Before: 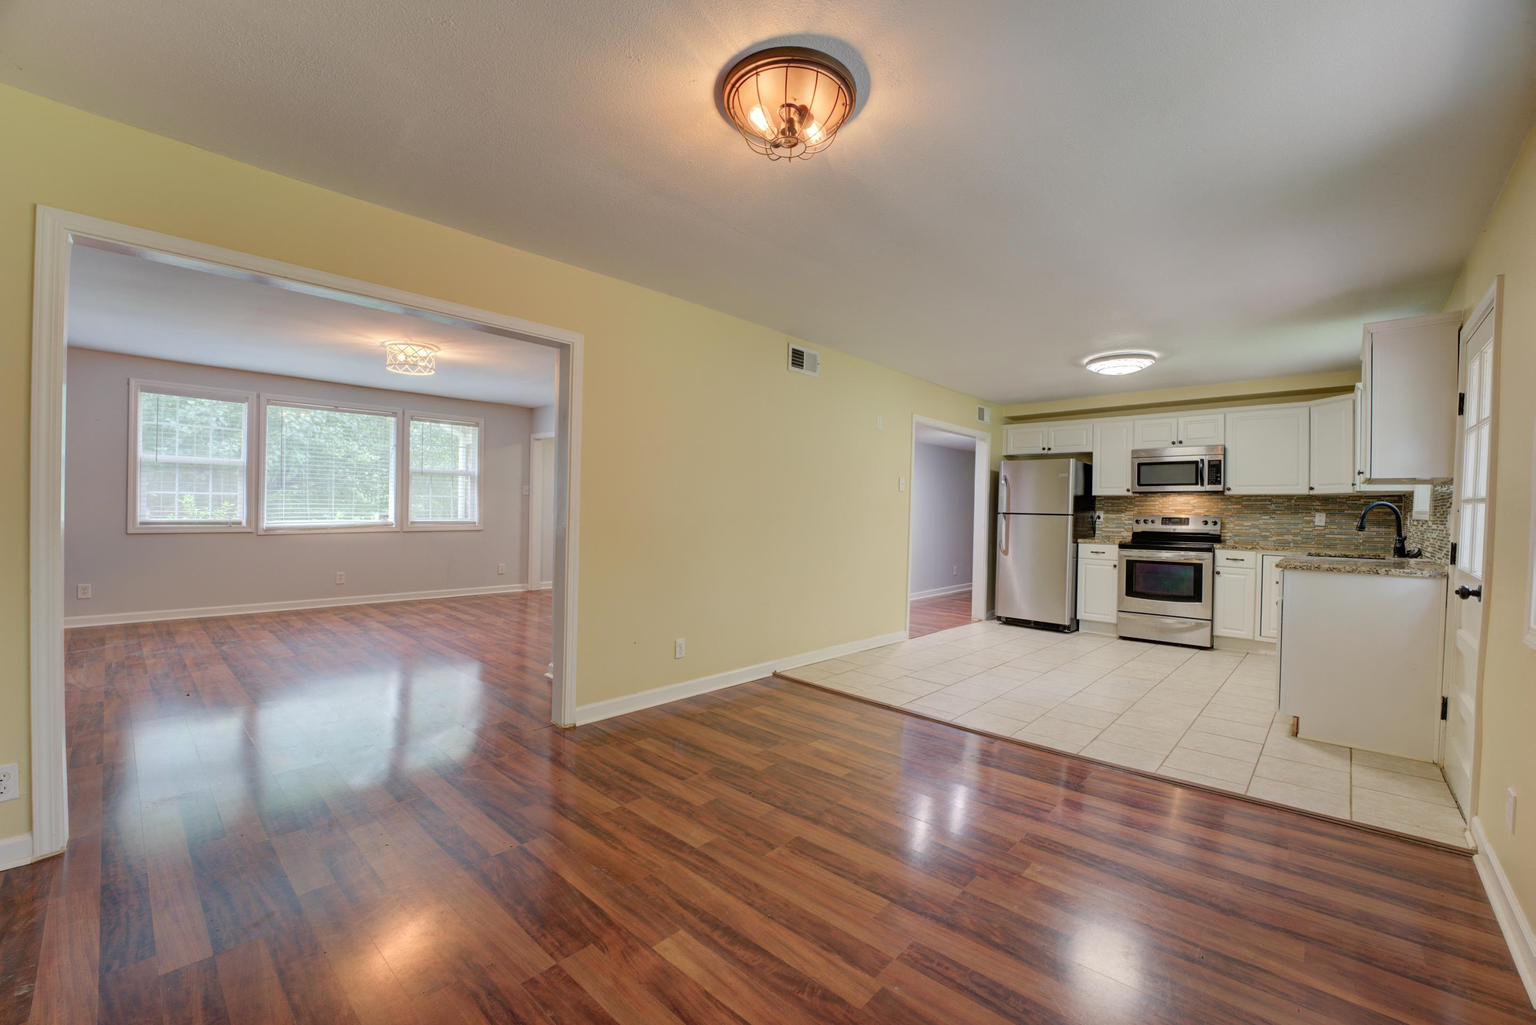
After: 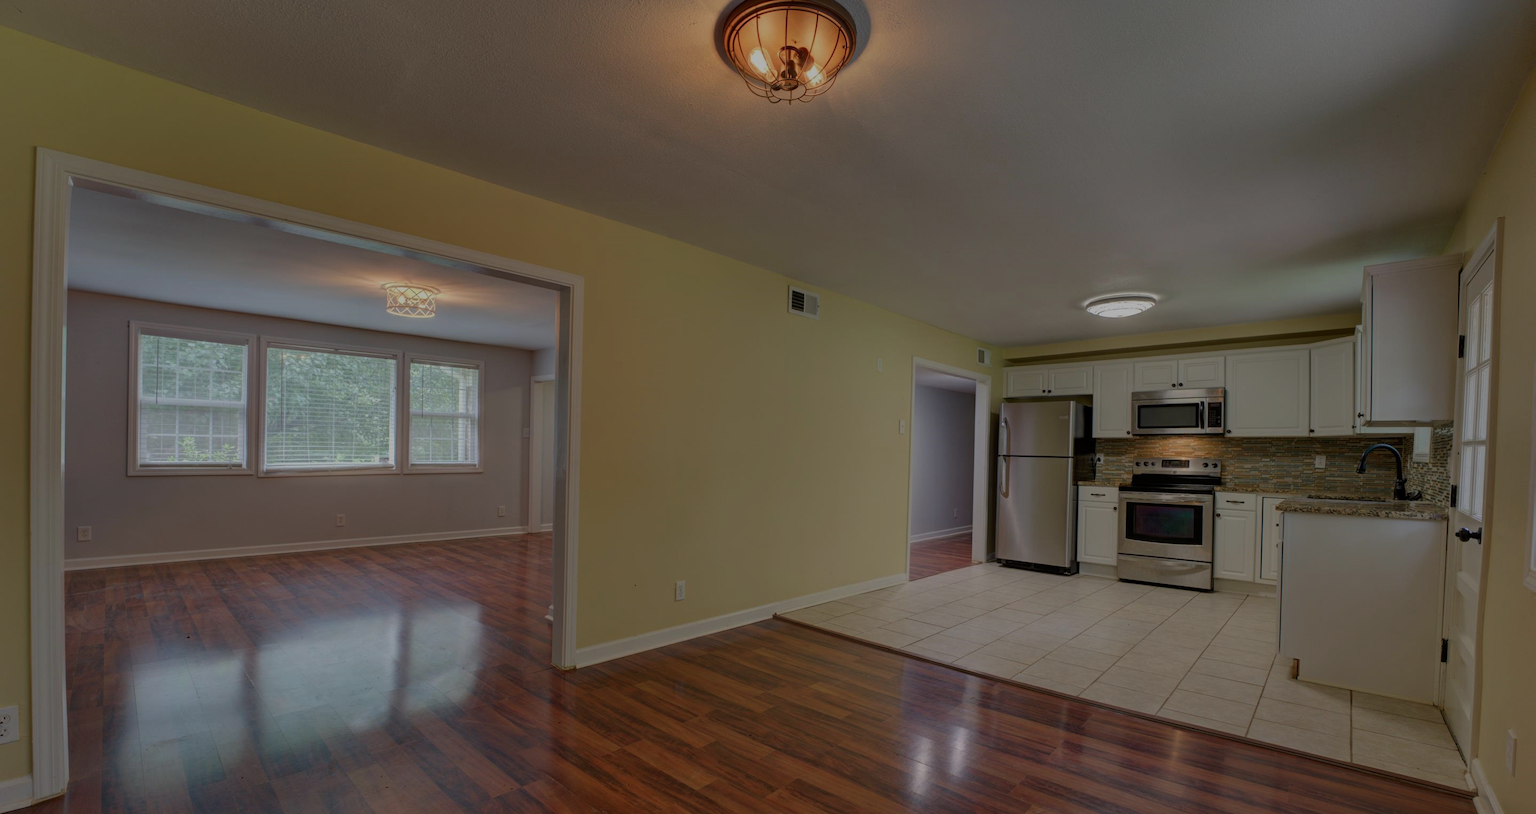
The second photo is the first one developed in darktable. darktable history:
tone equalizer: -8 EV -0.038 EV, -7 EV 0.013 EV, -6 EV -0.006 EV, -5 EV 0.005 EV, -4 EV -0.033 EV, -3 EV -0.234 EV, -2 EV -0.66 EV, -1 EV -0.995 EV, +0 EV -0.97 EV
tone curve: curves: ch0 [(0, 0) (0.153, 0.06) (1, 1)], preserve colors none
crop and rotate: top 5.667%, bottom 14.824%
